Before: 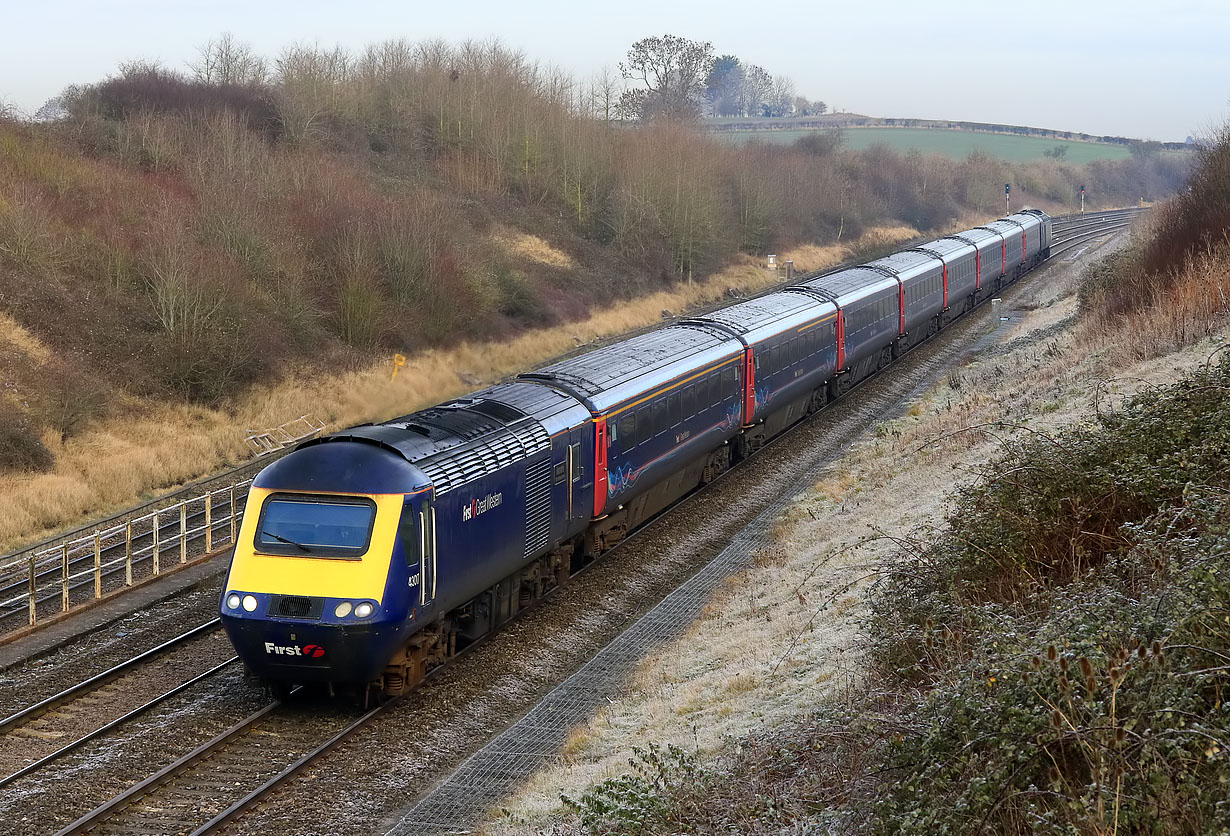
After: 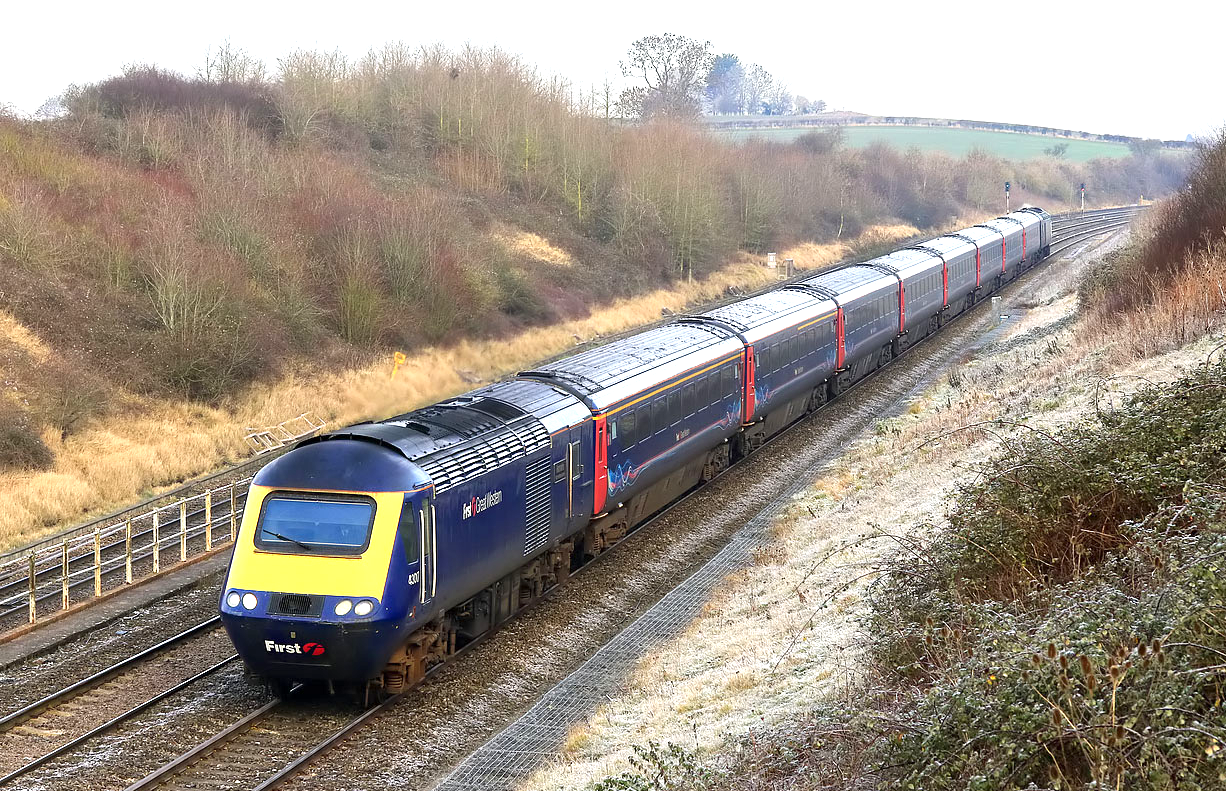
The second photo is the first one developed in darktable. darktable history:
crop: top 0.285%, right 0.264%, bottom 5.01%
exposure: exposure 1 EV, compensate highlight preservation false
